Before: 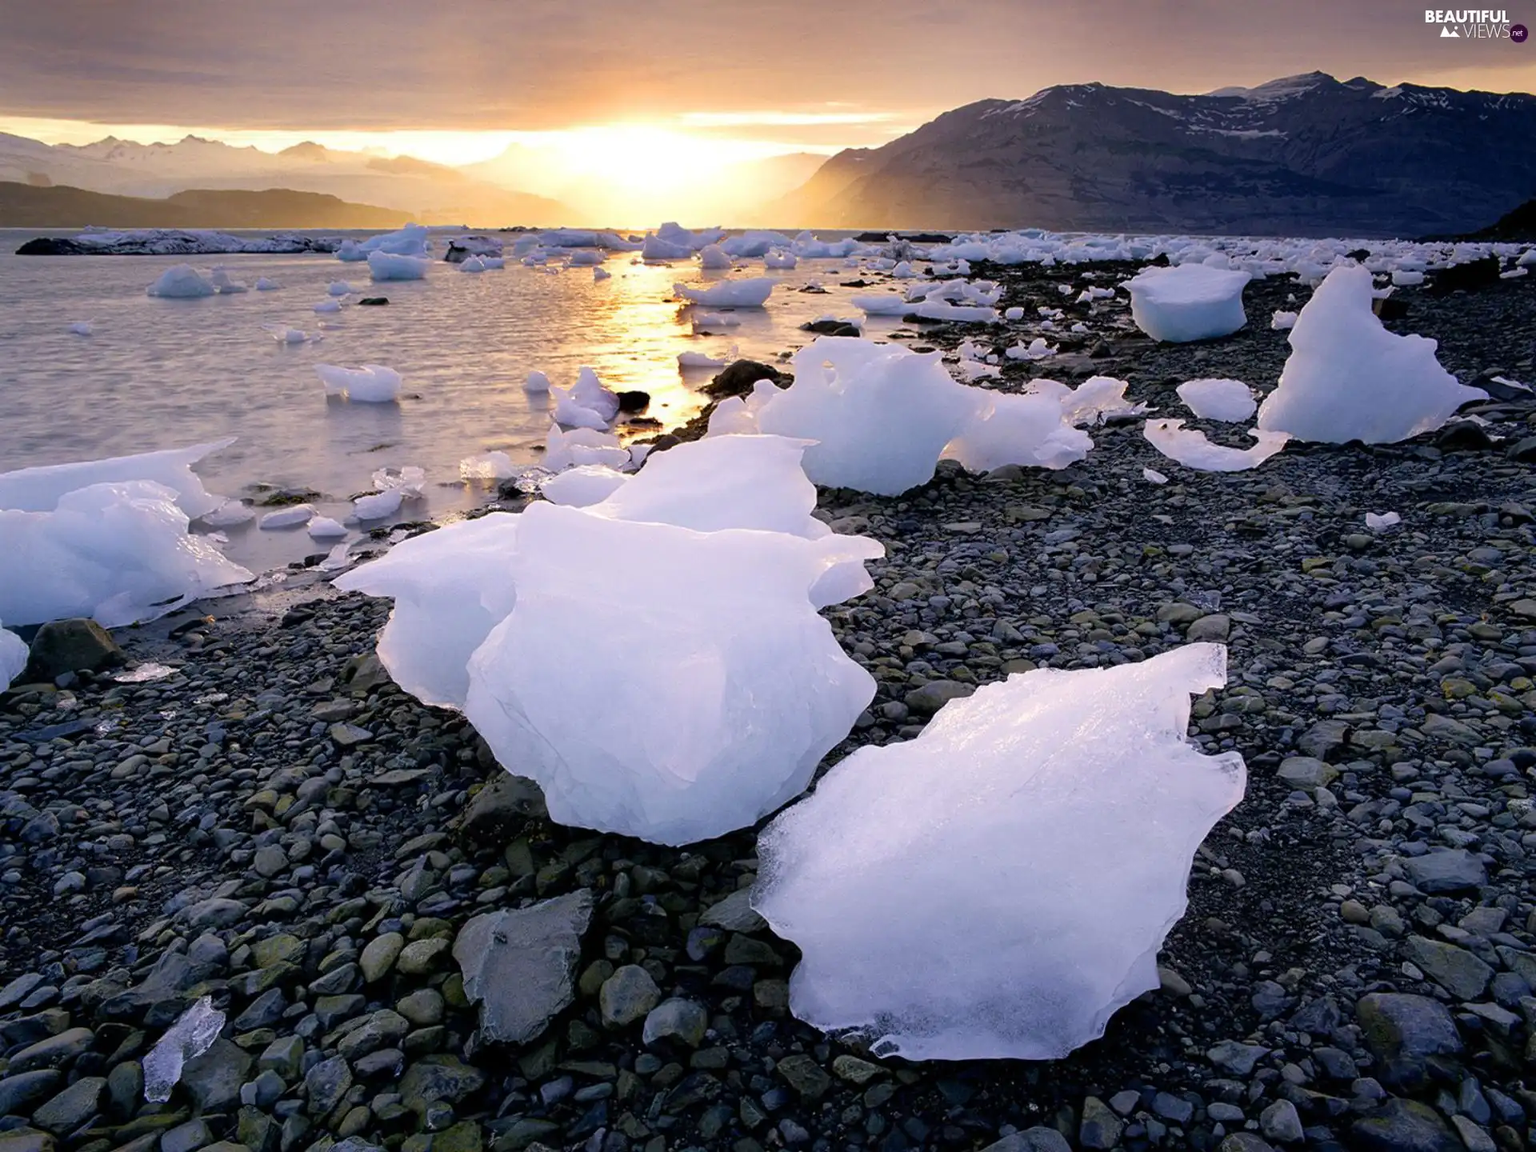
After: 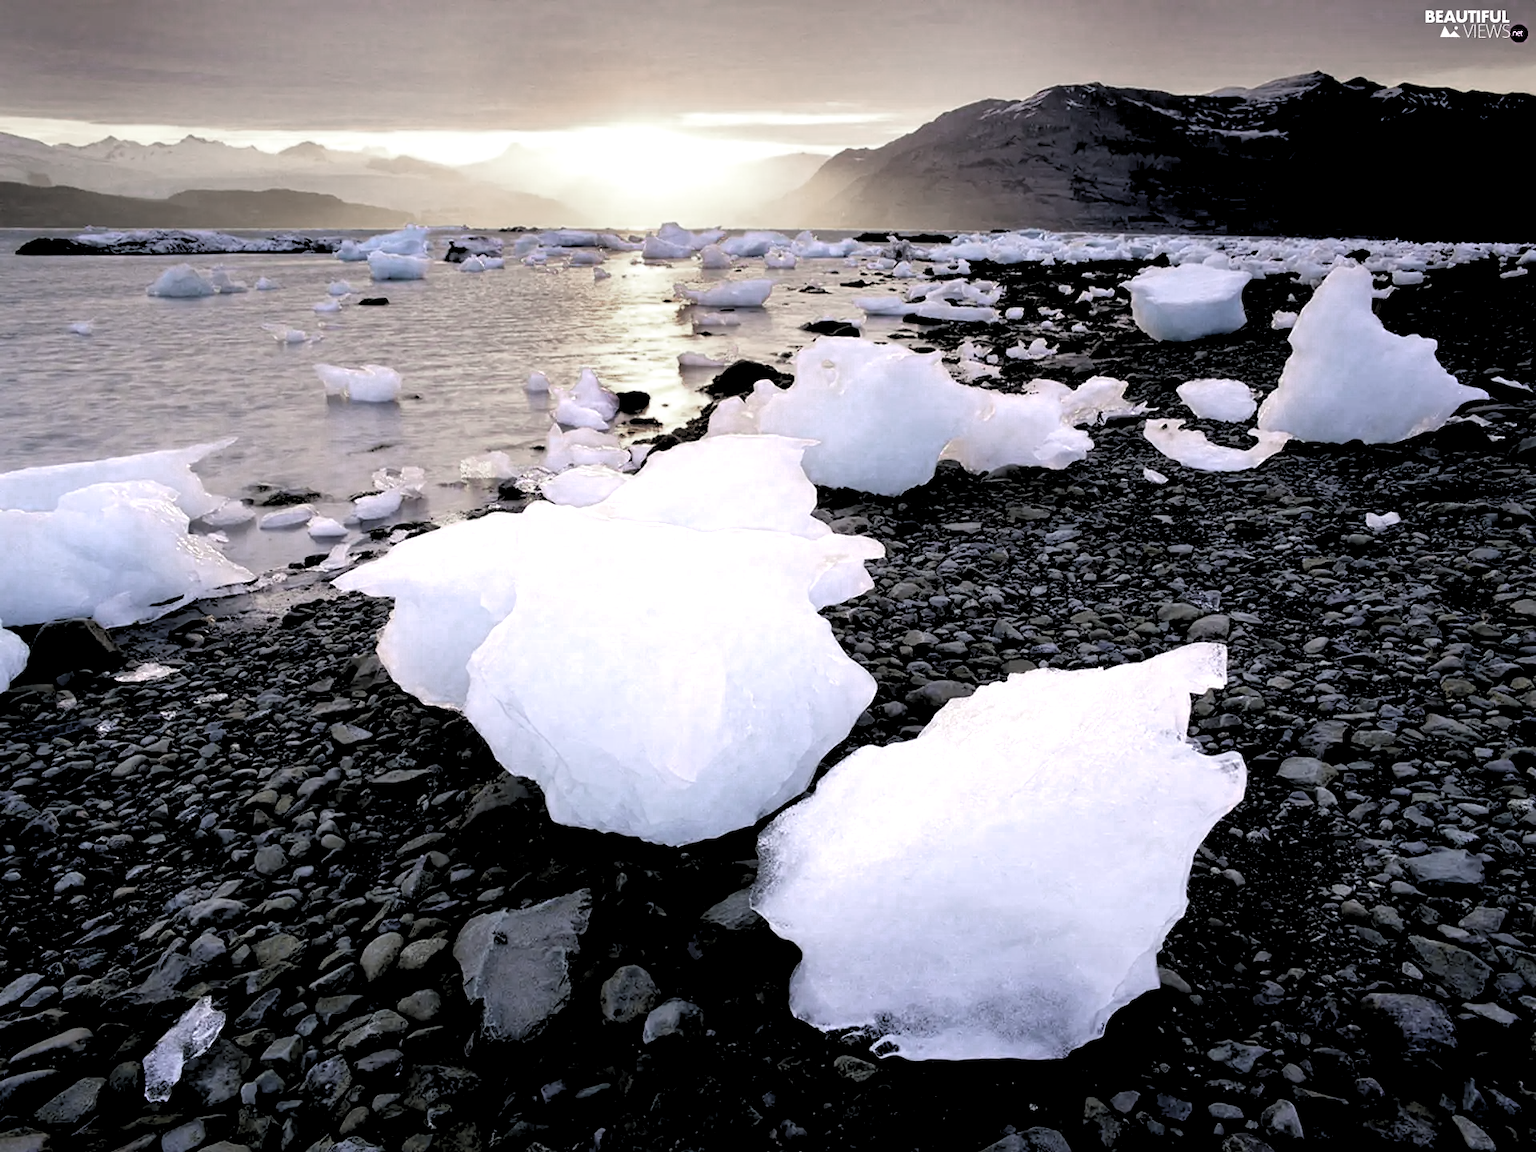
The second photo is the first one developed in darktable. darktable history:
rgb levels: levels [[0.029, 0.461, 0.922], [0, 0.5, 1], [0, 0.5, 1]]
color zones: curves: ch0 [(0, 0.613) (0.01, 0.613) (0.245, 0.448) (0.498, 0.529) (0.642, 0.665) (0.879, 0.777) (0.99, 0.613)]; ch1 [(0, 0.272) (0.219, 0.127) (0.724, 0.346)]
color correction: highlights a* -0.182, highlights b* -0.124
